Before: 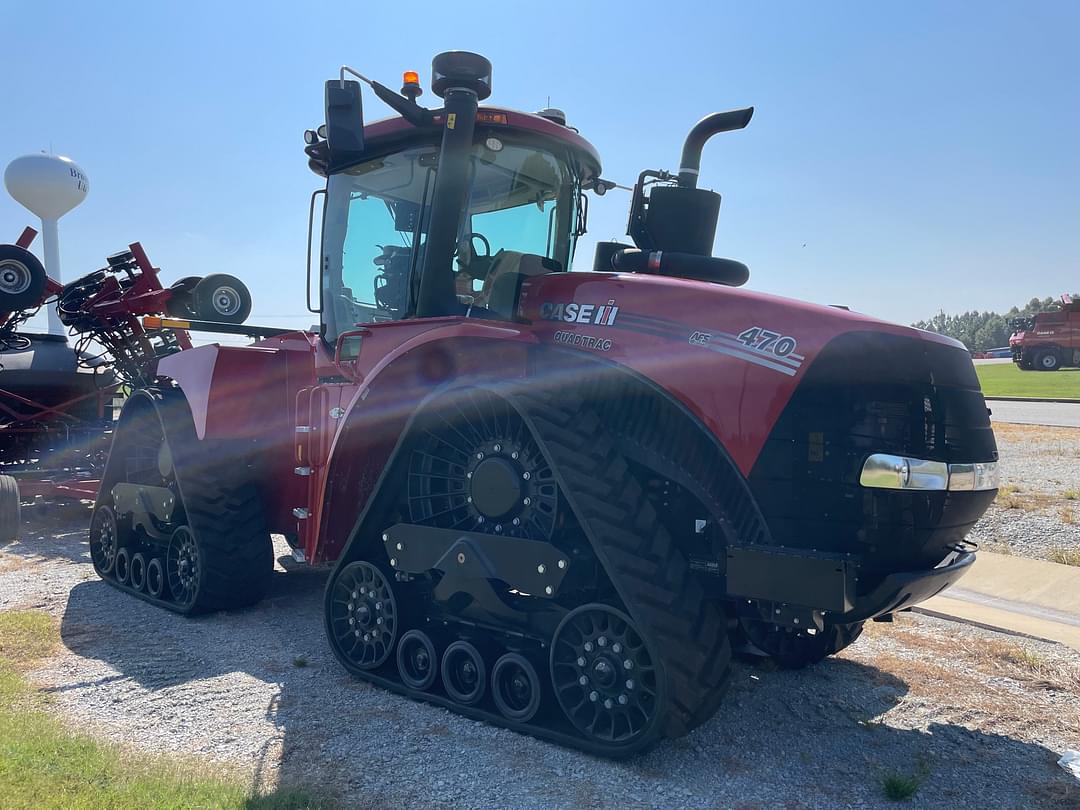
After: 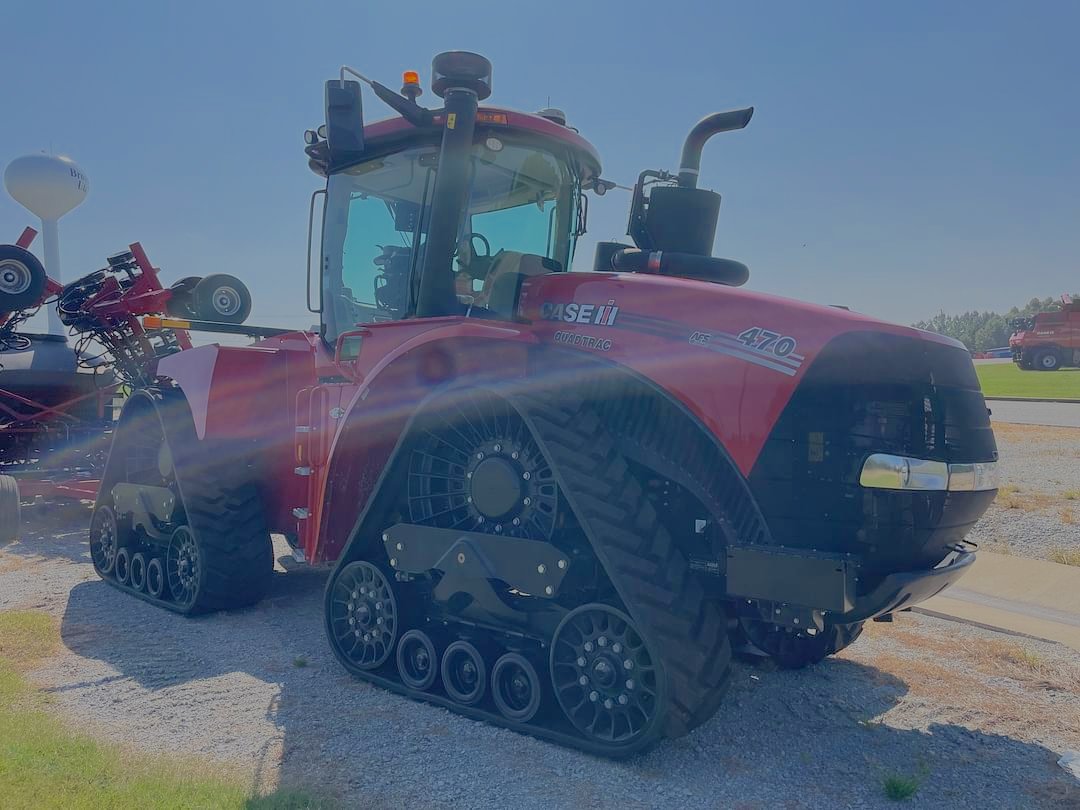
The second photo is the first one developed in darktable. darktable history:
filmic rgb: black relative exposure -13.95 EV, white relative exposure 7.95 EV, hardness 3.73, latitude 49.07%, contrast 0.51, color science v4 (2020)
